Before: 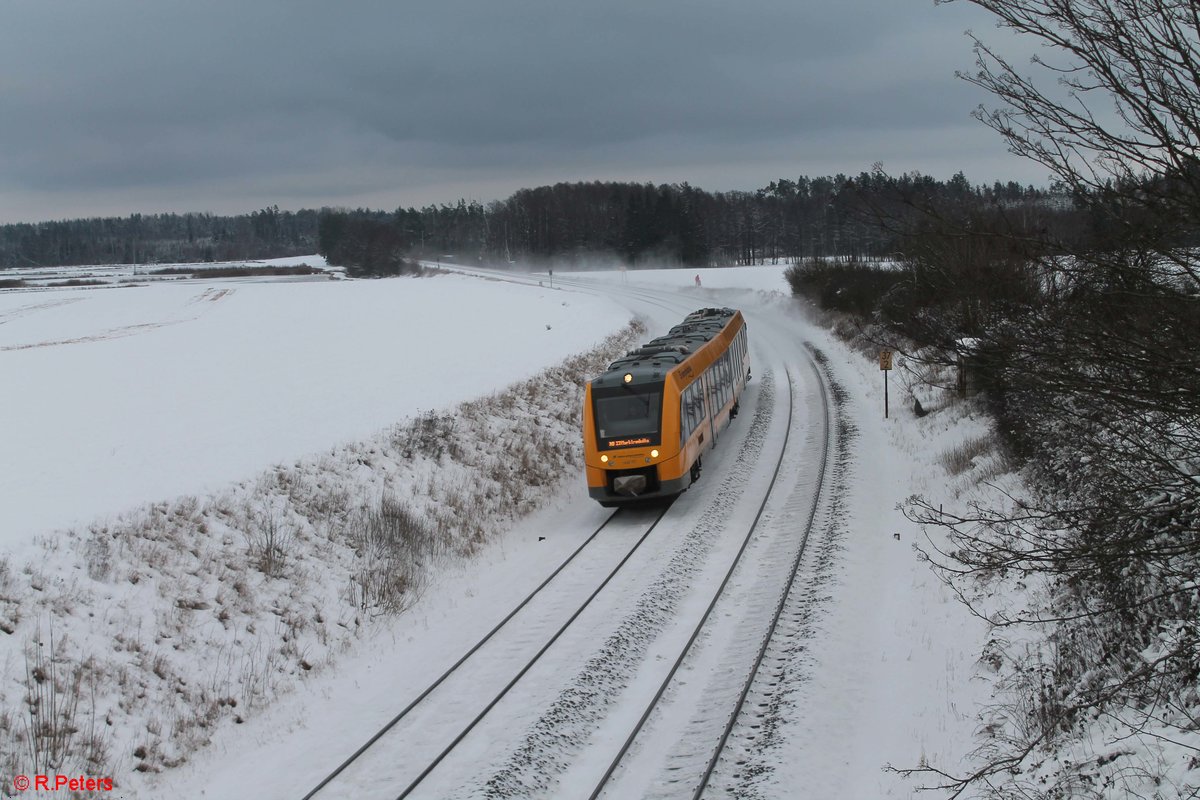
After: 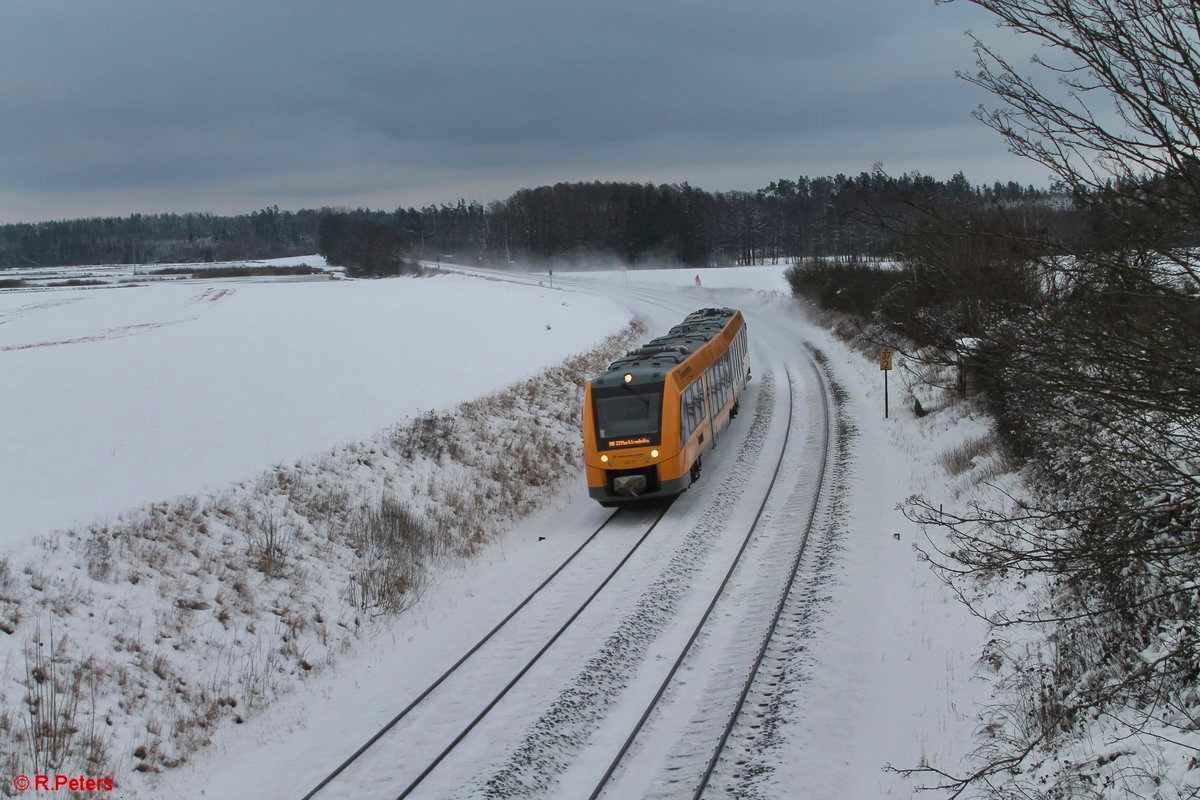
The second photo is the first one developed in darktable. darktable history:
velvia: on, module defaults
shadows and highlights: low approximation 0.01, soften with gaussian
